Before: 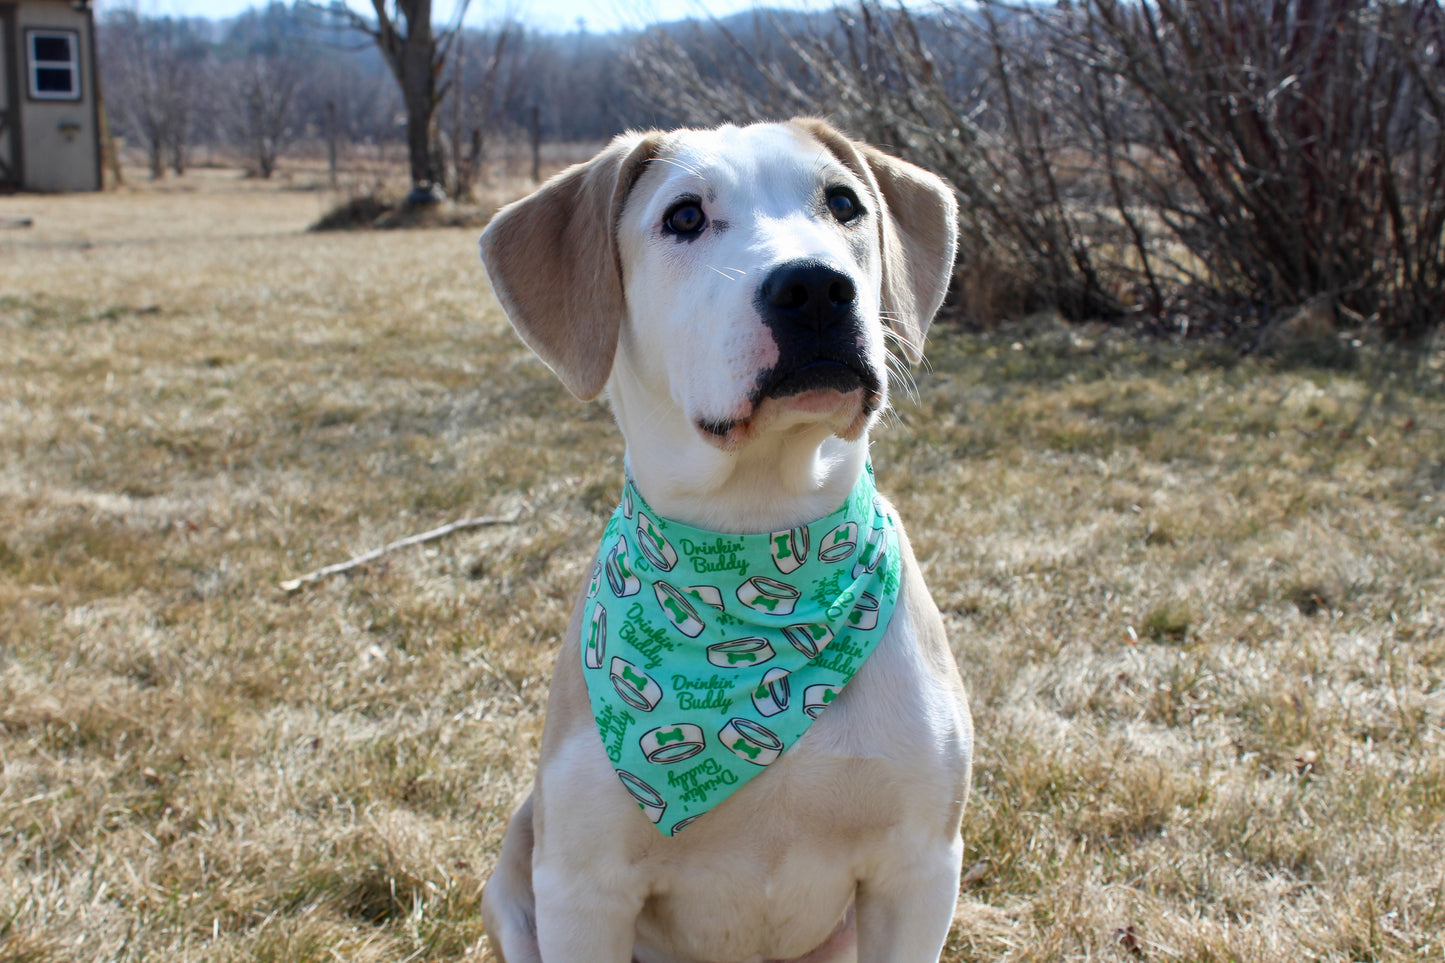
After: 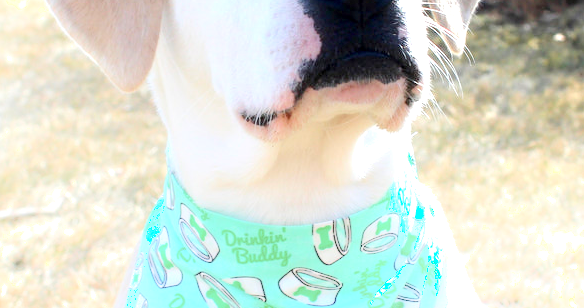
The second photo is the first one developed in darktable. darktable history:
shadows and highlights: shadows -54.3, highlights 86.09, soften with gaussian
crop: left 31.751%, top 32.172%, right 27.8%, bottom 35.83%
exposure: black level correction 0.001, exposure 1.129 EV, compensate exposure bias true, compensate highlight preservation false
